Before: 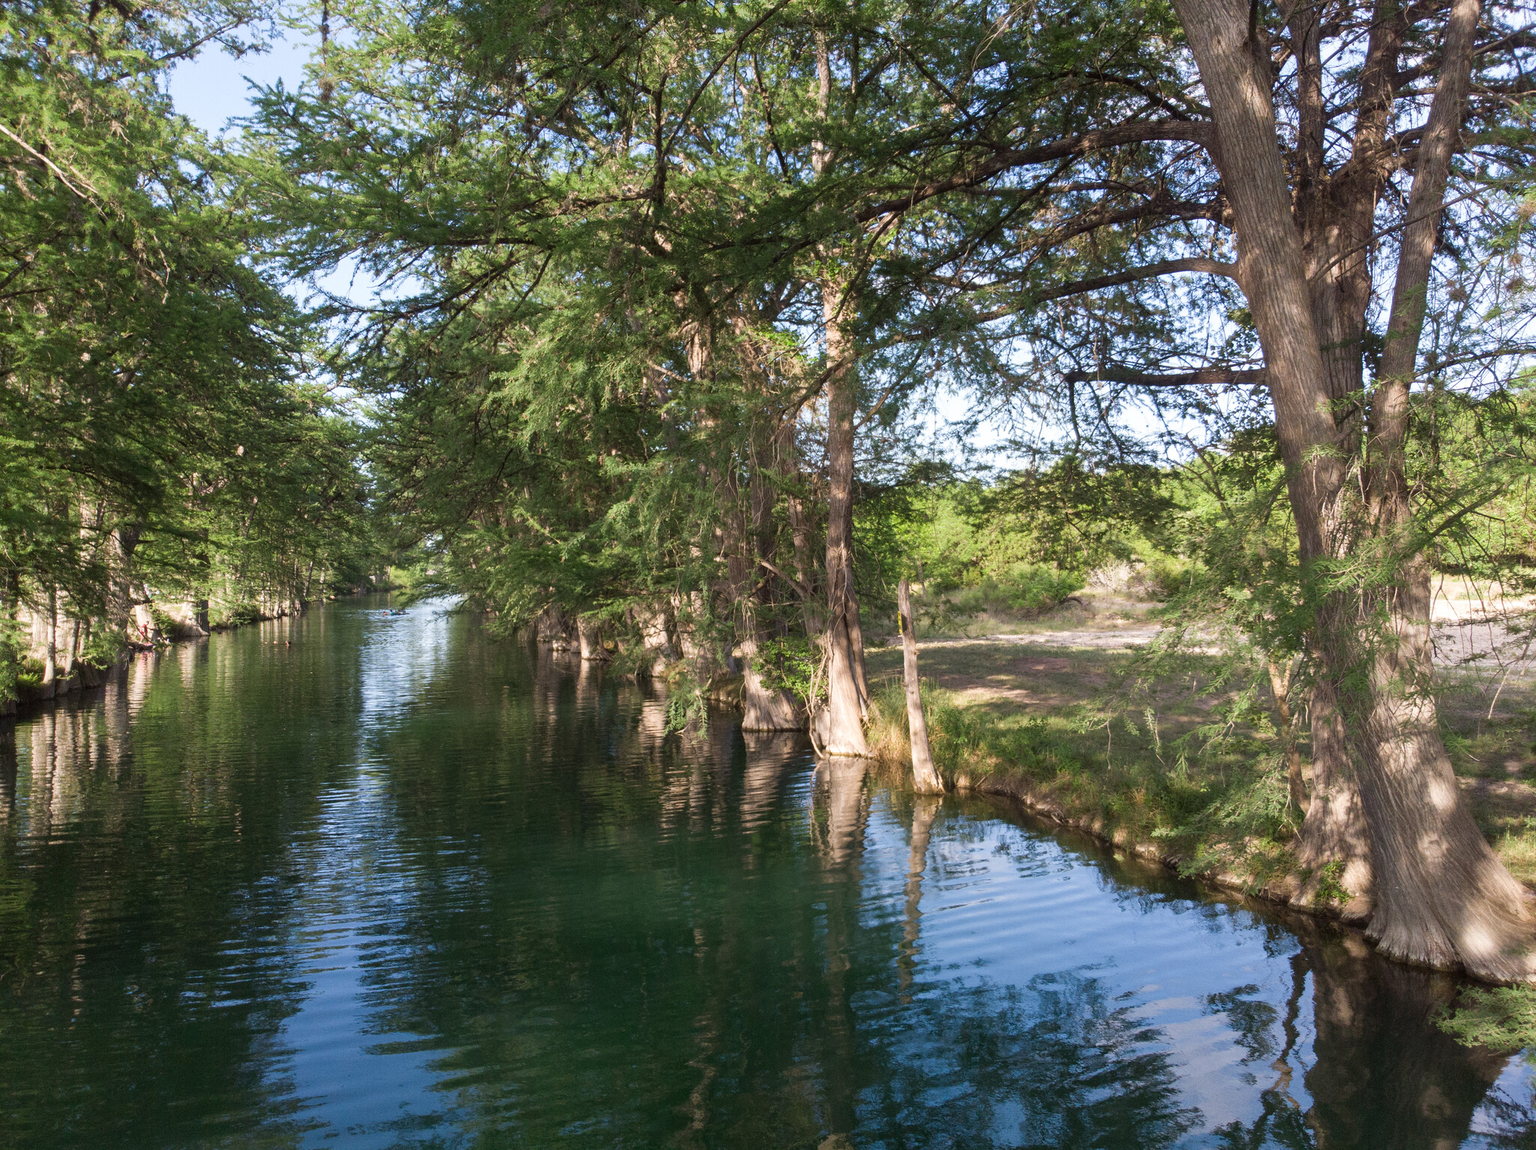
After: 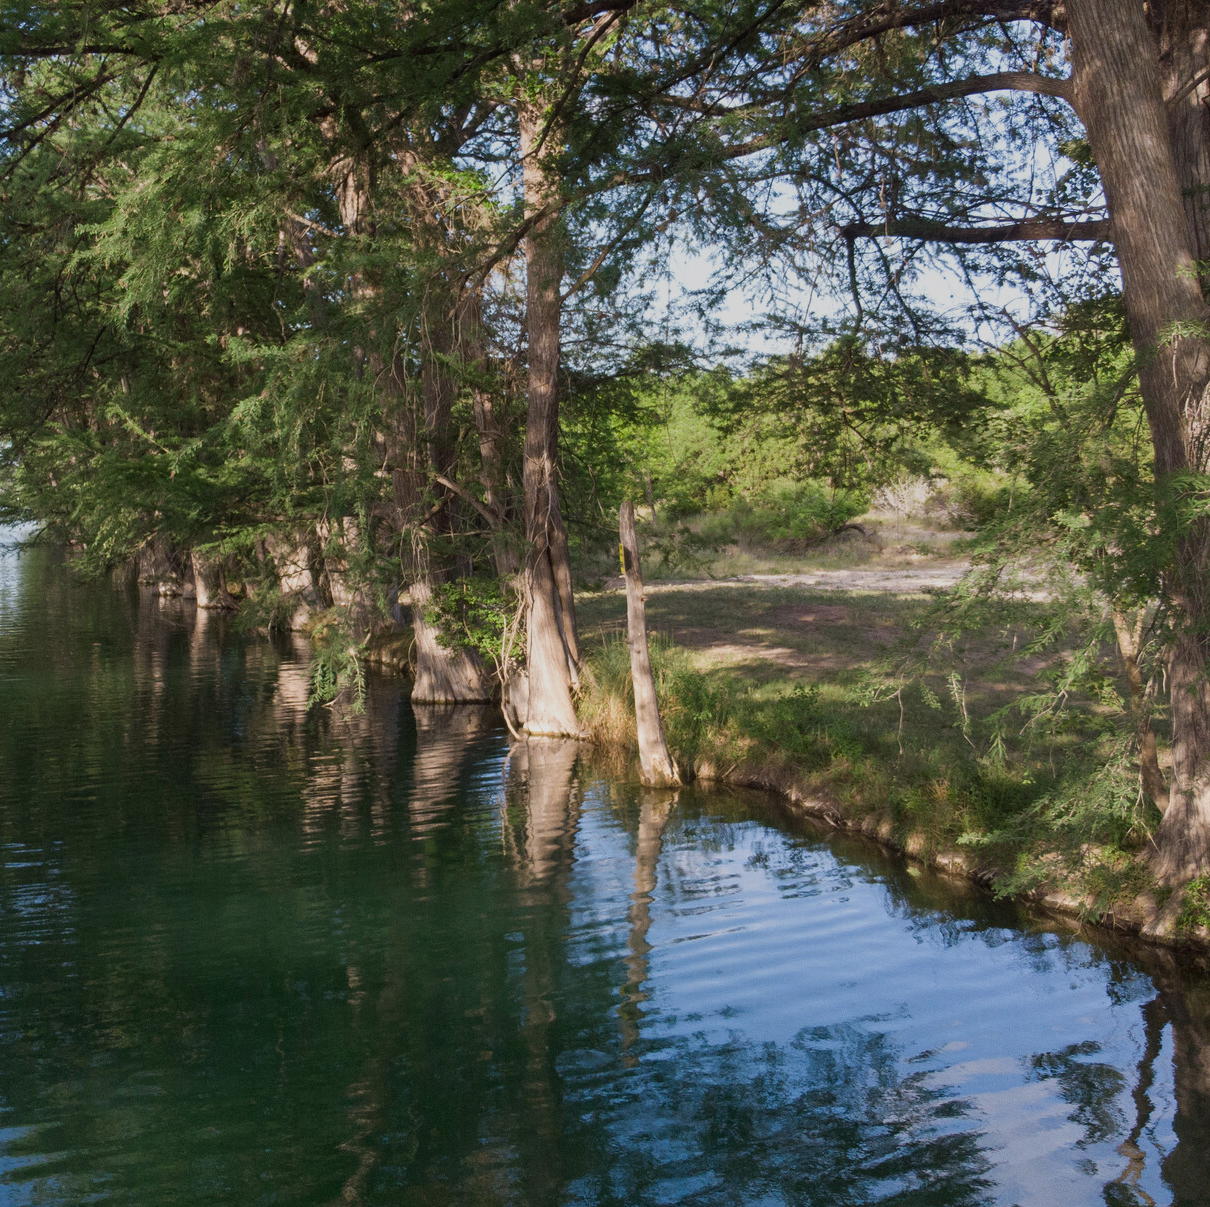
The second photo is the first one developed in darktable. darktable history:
graduated density: rotation 5.63°, offset 76.9
crop and rotate: left 28.256%, top 17.734%, right 12.656%, bottom 3.573%
